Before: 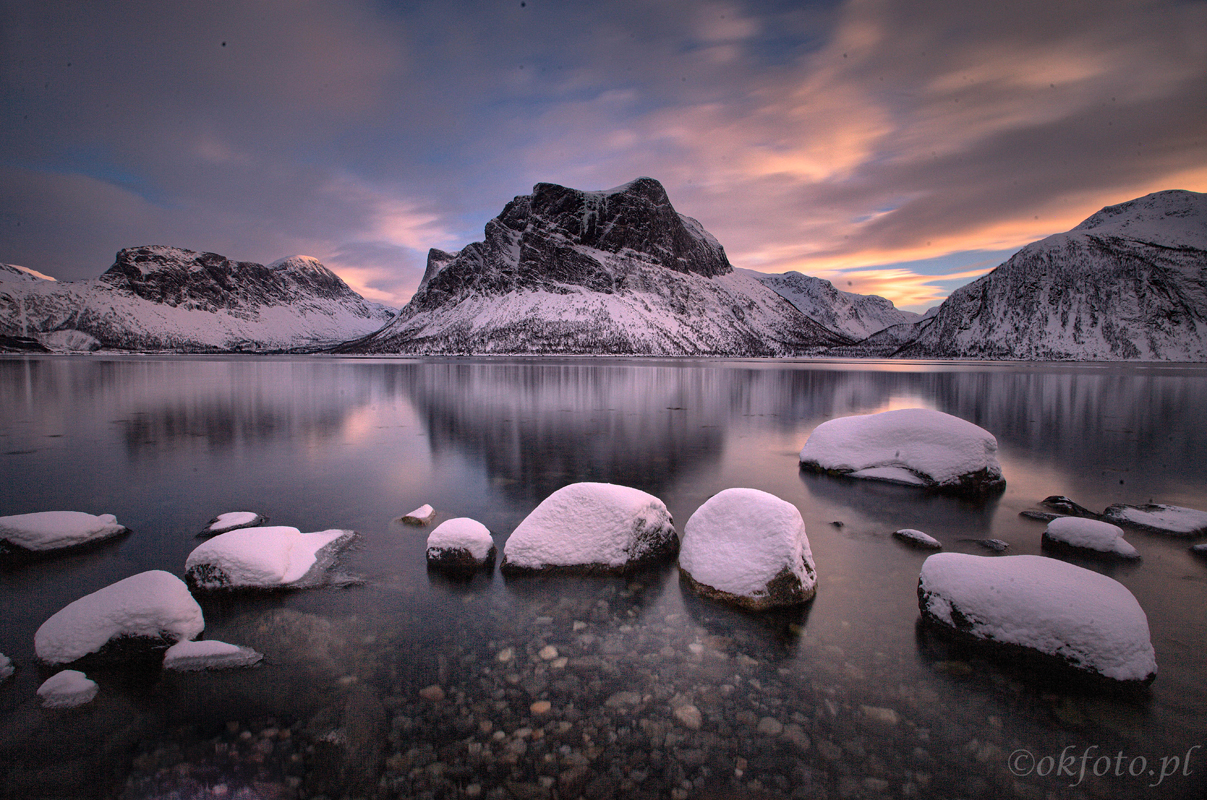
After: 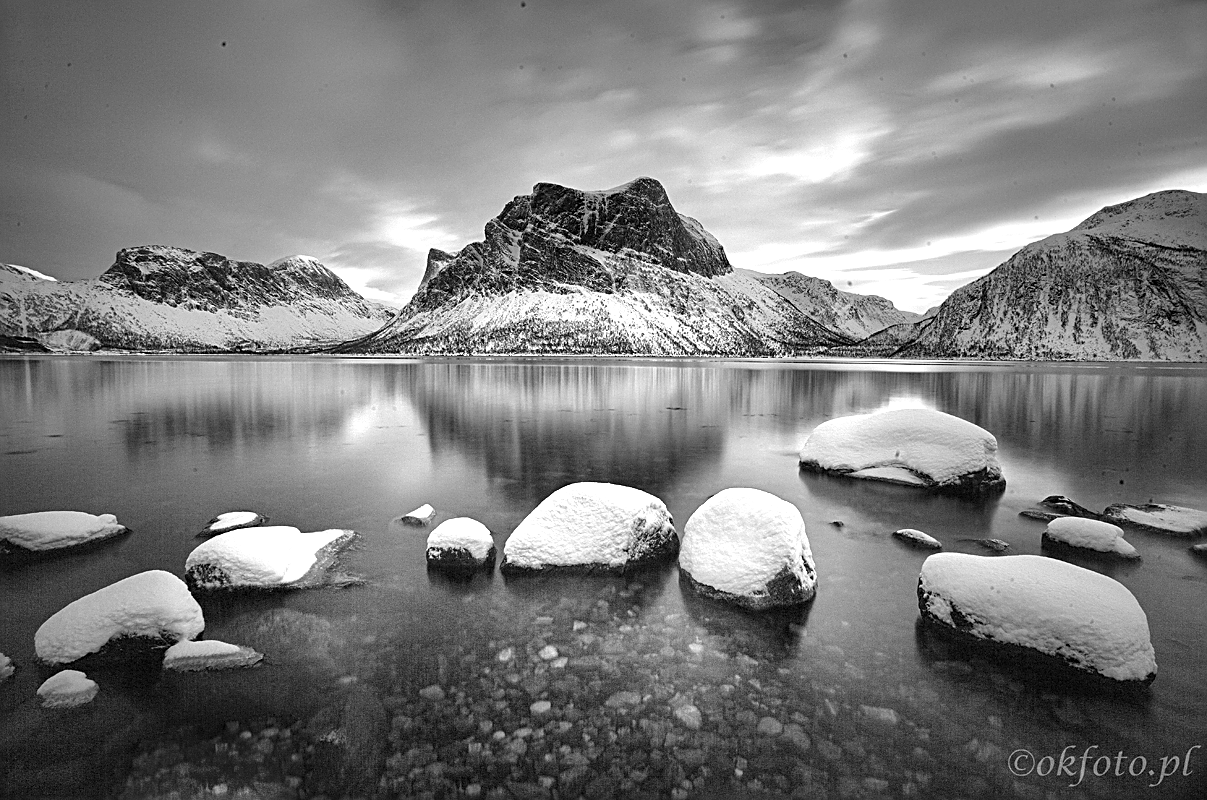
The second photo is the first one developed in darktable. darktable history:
monochrome: on, module defaults
exposure: black level correction 0, exposure 1.1 EV, compensate highlight preservation false
sharpen: amount 0.575
